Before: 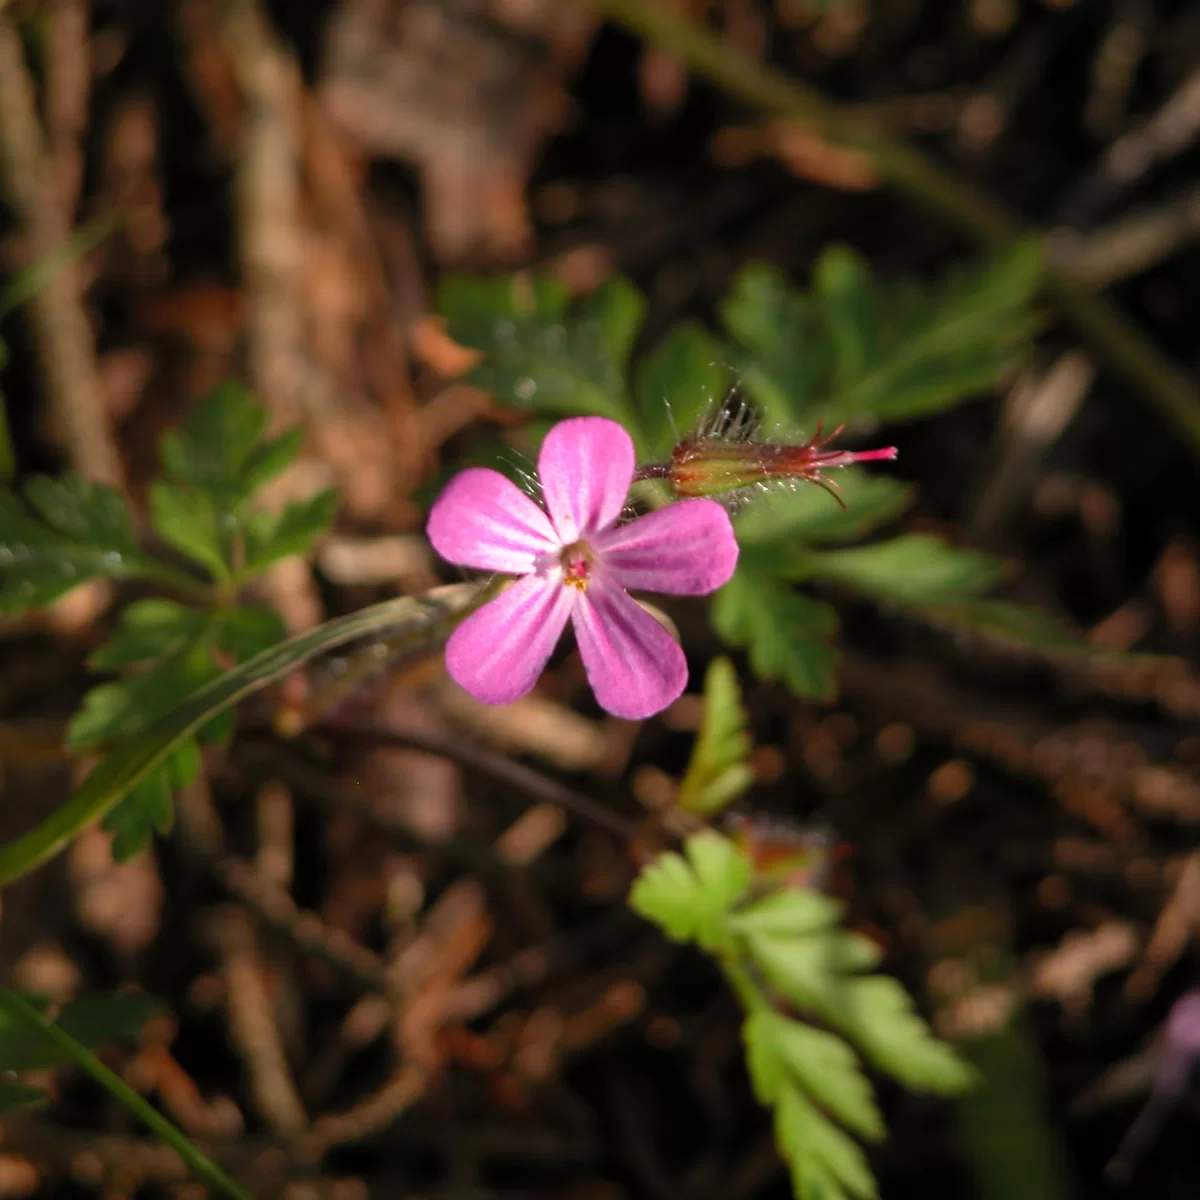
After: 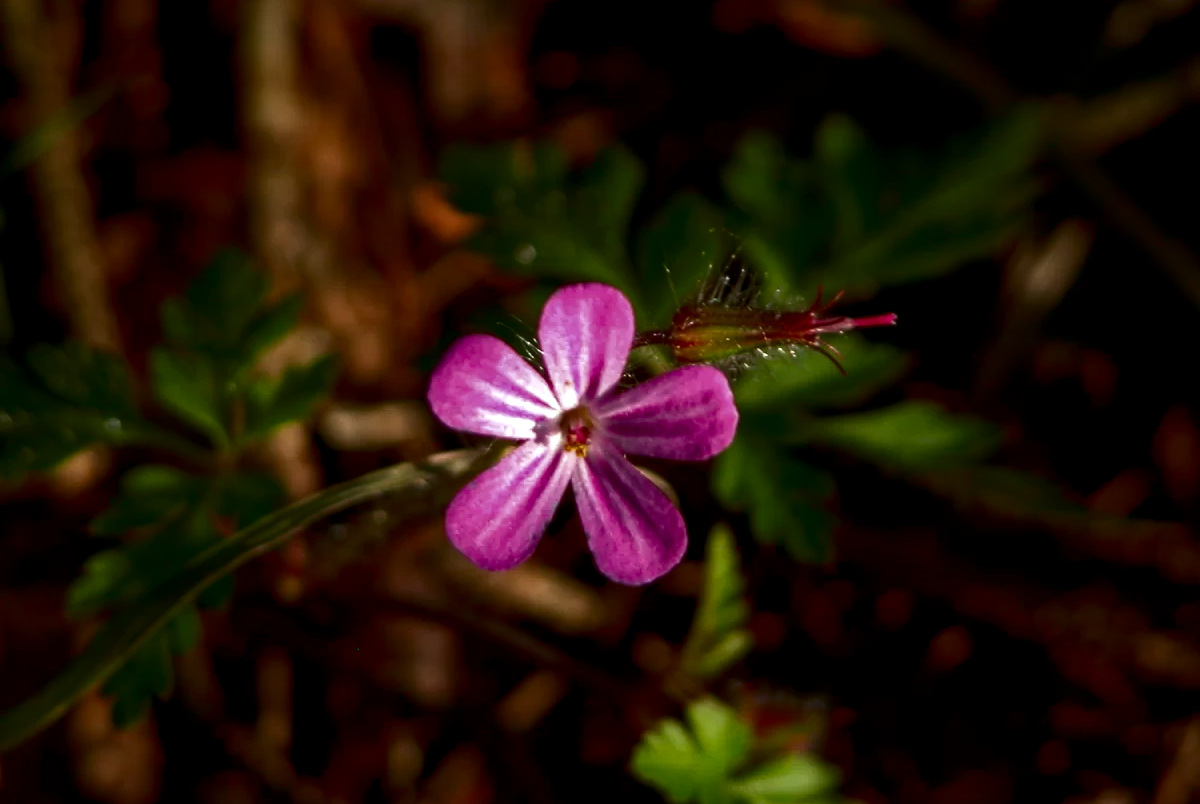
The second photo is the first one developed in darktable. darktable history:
haze removal: compatibility mode true, adaptive false
crop: top 11.183%, bottom 21.762%
contrast brightness saturation: brightness -0.532
local contrast: on, module defaults
